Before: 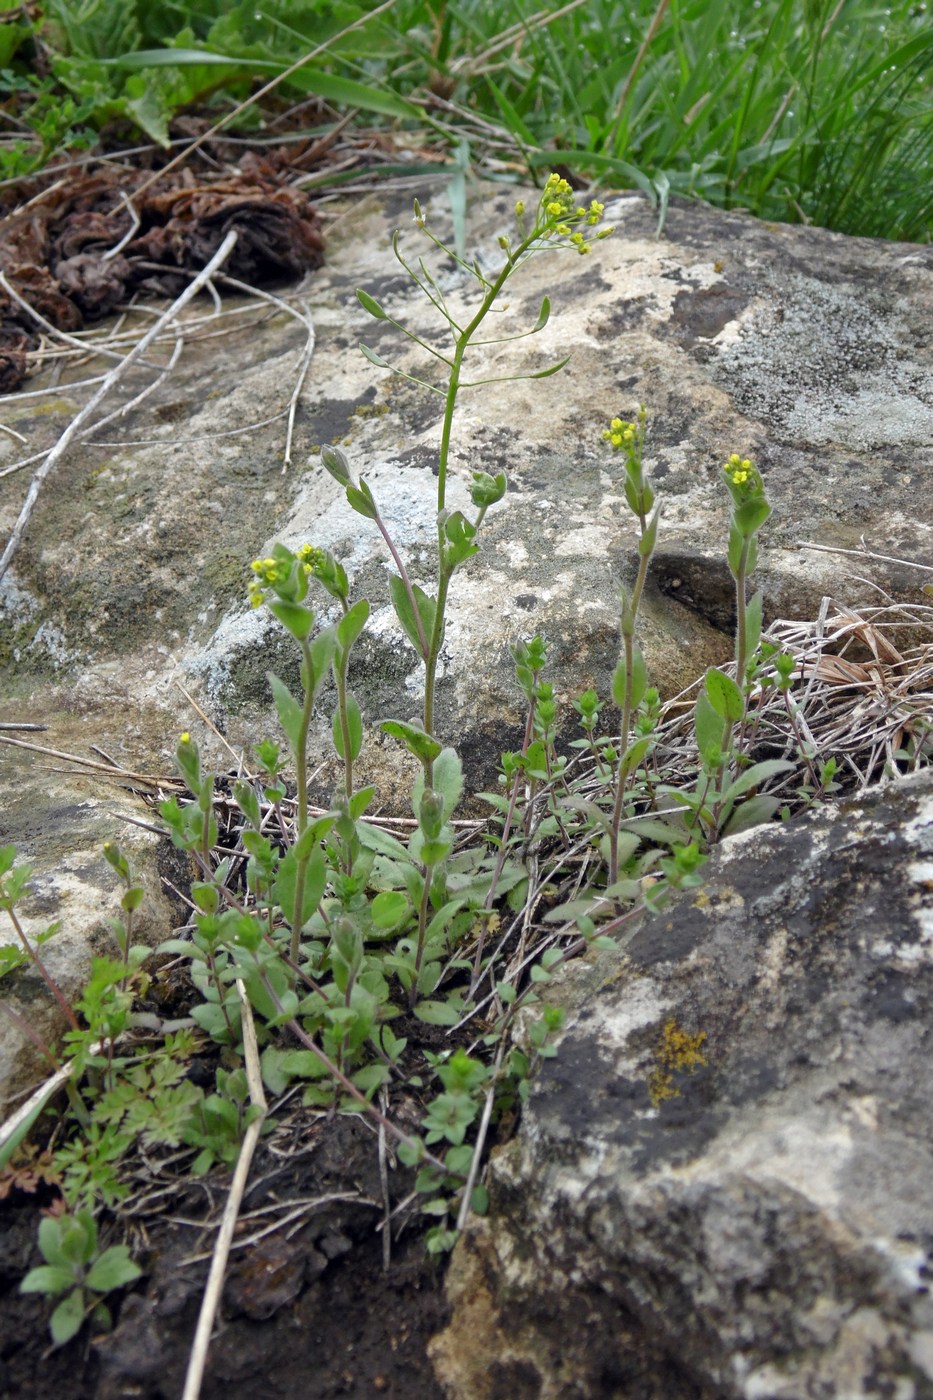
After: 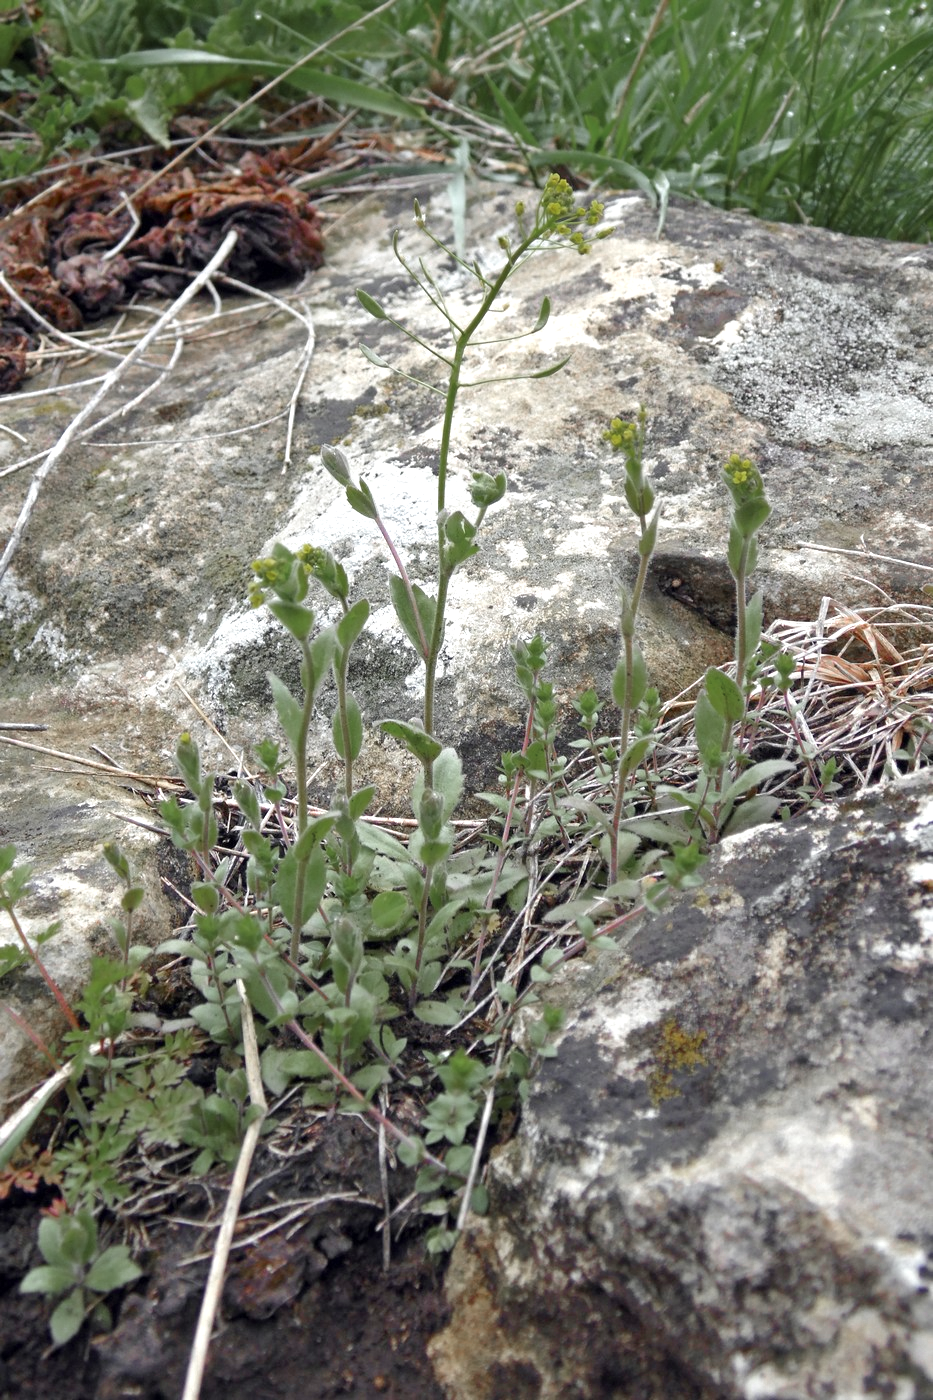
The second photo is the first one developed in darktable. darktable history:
exposure: exposure 0.6 EV, compensate highlight preservation false
color zones: curves: ch0 [(0, 0.48) (0.209, 0.398) (0.305, 0.332) (0.429, 0.493) (0.571, 0.5) (0.714, 0.5) (0.857, 0.5) (1, 0.48)]; ch1 [(0, 0.736) (0.143, 0.625) (0.225, 0.371) (0.429, 0.256) (0.571, 0.241) (0.714, 0.213) (0.857, 0.48) (1, 0.736)]; ch2 [(0, 0.448) (0.143, 0.498) (0.286, 0.5) (0.429, 0.5) (0.571, 0.5) (0.714, 0.5) (0.857, 0.5) (1, 0.448)]
